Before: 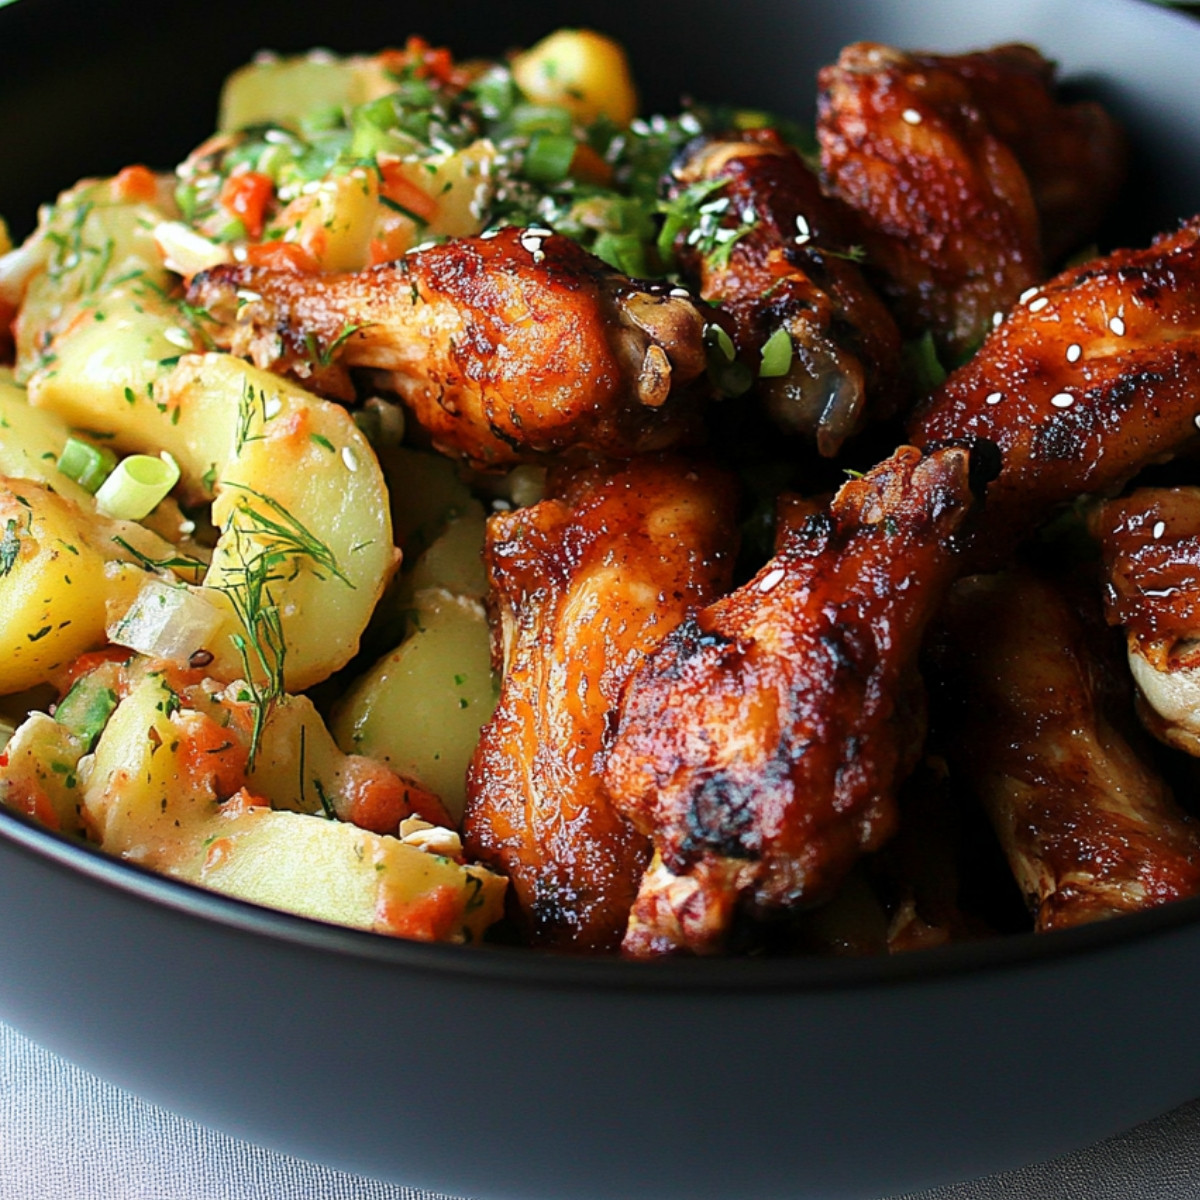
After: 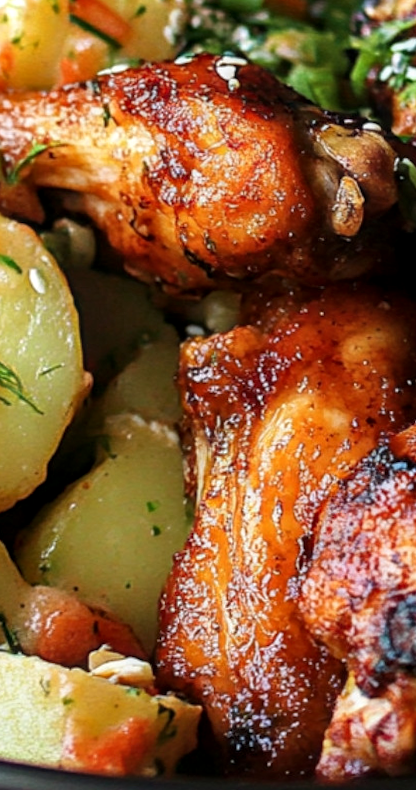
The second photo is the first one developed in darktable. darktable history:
crop and rotate: left 29.476%, top 10.214%, right 35.32%, bottom 17.333%
white balance: emerald 1
local contrast: on, module defaults
rotate and perspective: rotation -0.013°, lens shift (vertical) -0.027, lens shift (horizontal) 0.178, crop left 0.016, crop right 0.989, crop top 0.082, crop bottom 0.918
